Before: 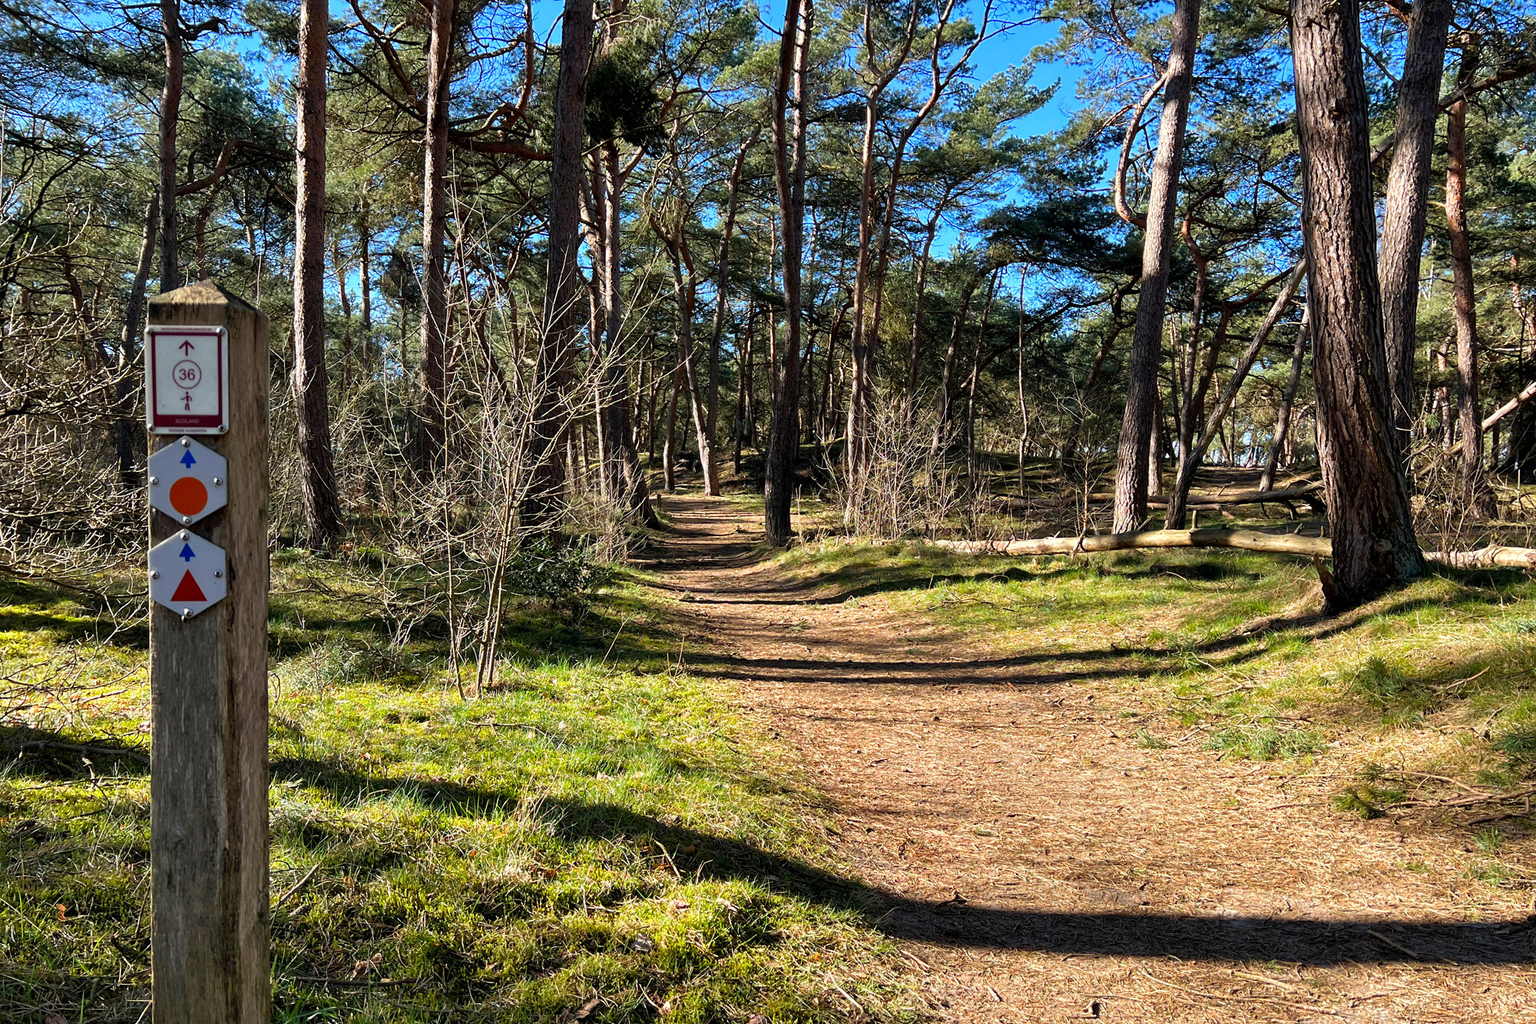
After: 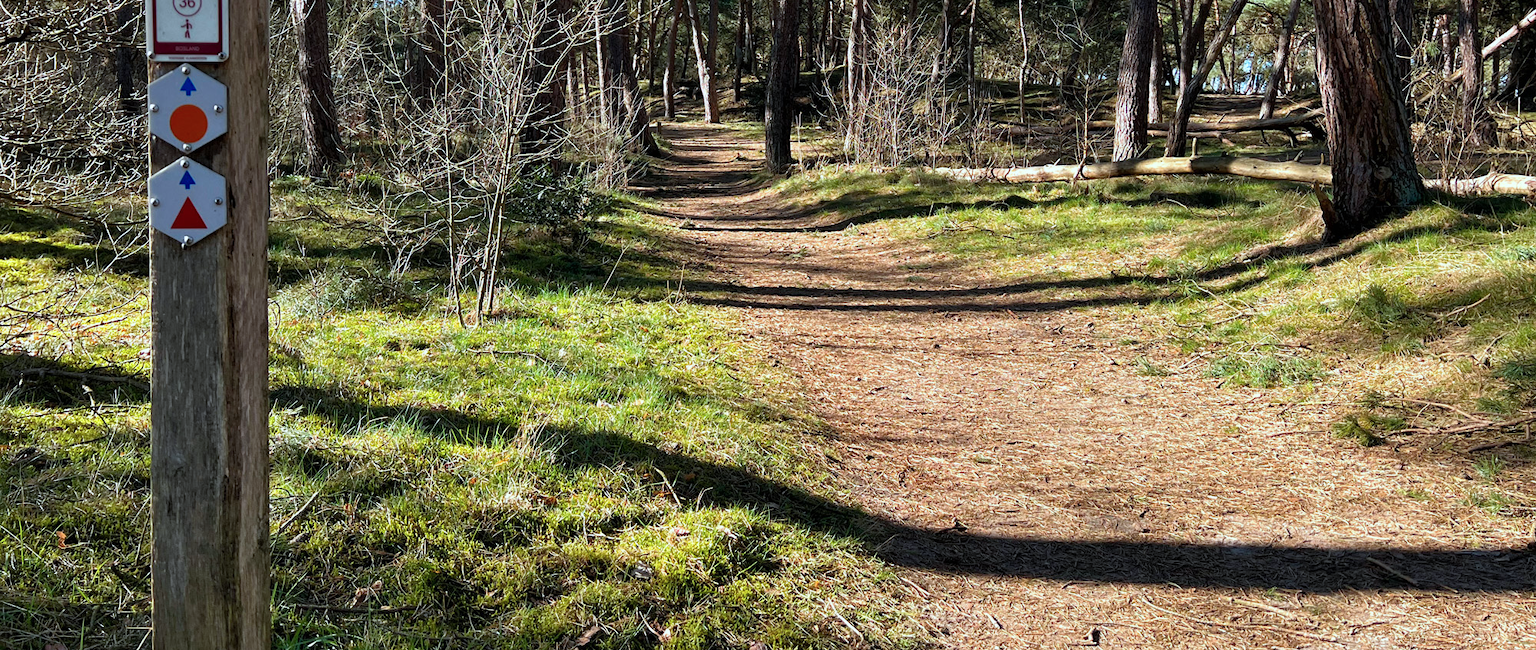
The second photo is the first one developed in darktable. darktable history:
crop and rotate: top 36.435%
color correction: highlights a* -4.18, highlights b* -10.81
